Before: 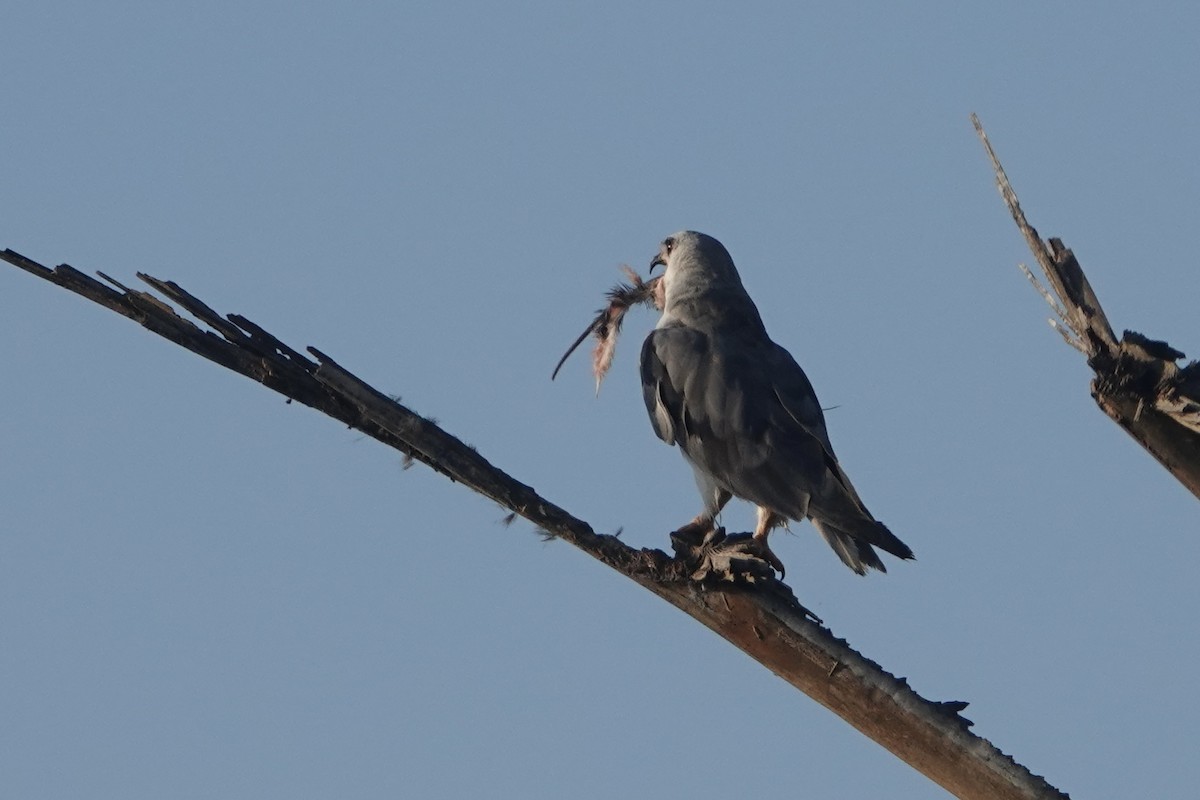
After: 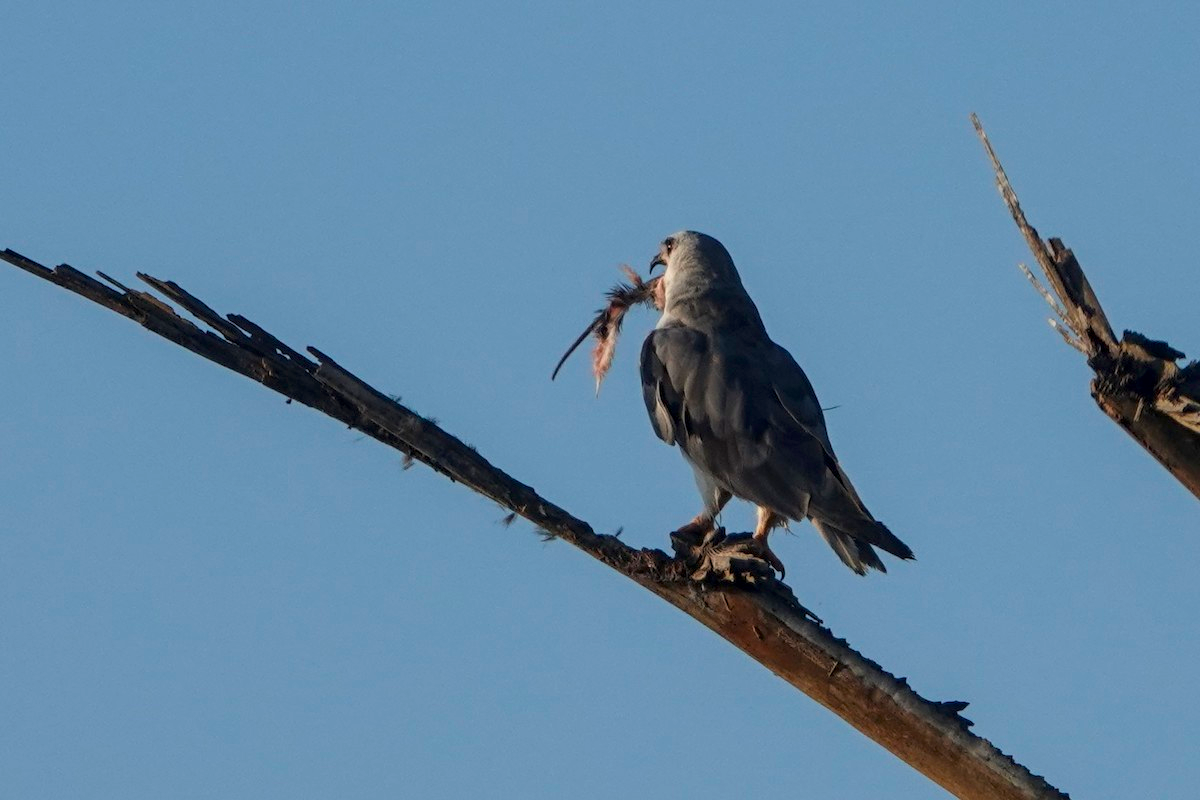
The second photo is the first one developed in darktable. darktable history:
color balance rgb: perceptual saturation grading › global saturation 16.101%, global vibrance 31.404%
local contrast: detail 130%
